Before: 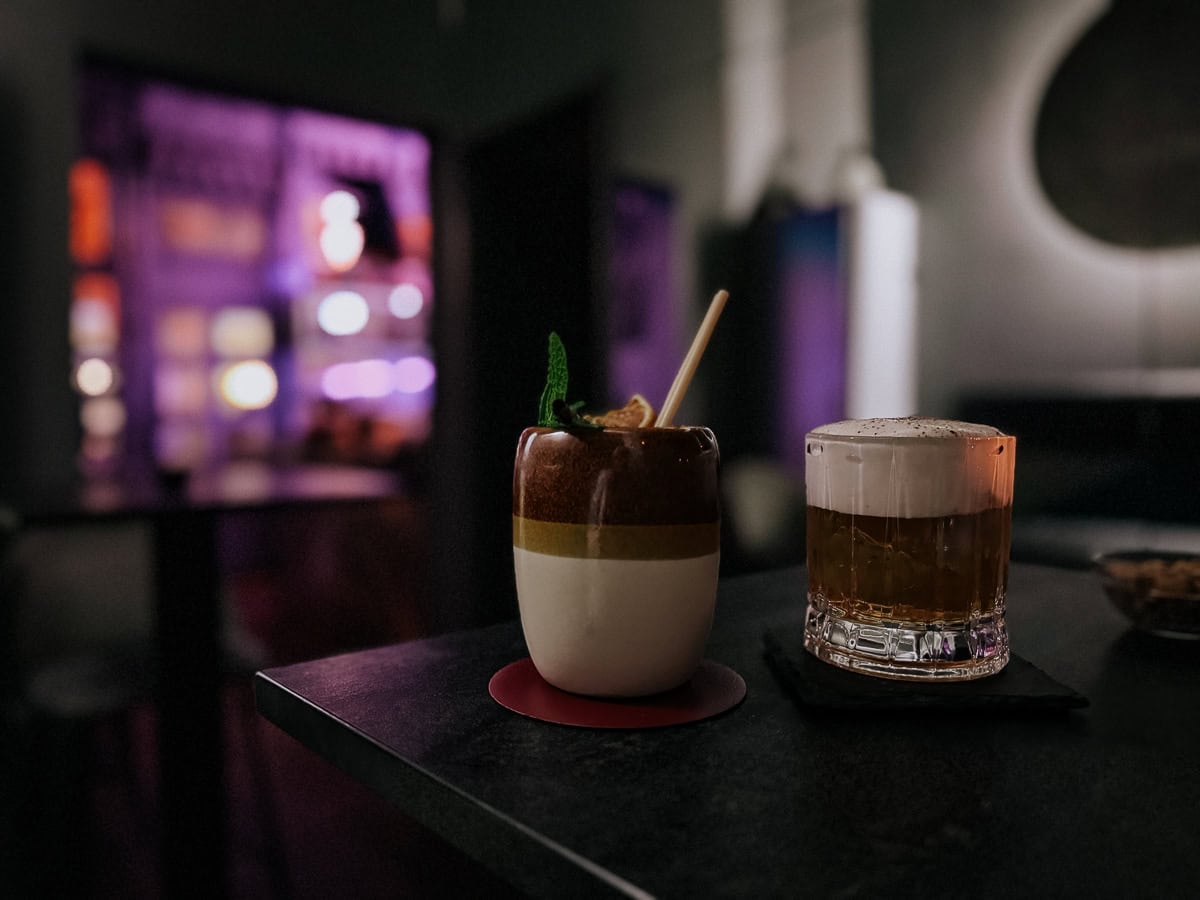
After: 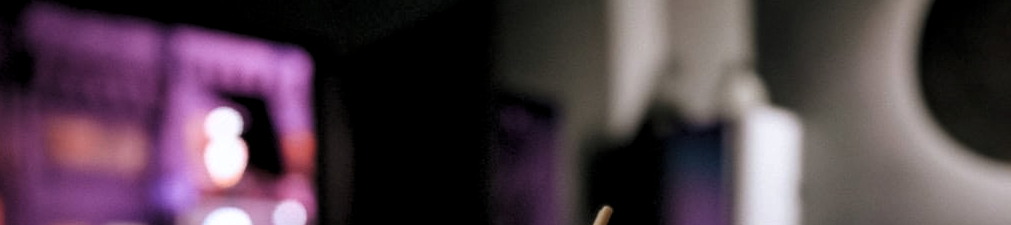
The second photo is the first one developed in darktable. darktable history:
levels: levels [0.052, 0.496, 0.908]
crop and rotate: left 9.684%, top 9.443%, right 5.987%, bottom 65.524%
